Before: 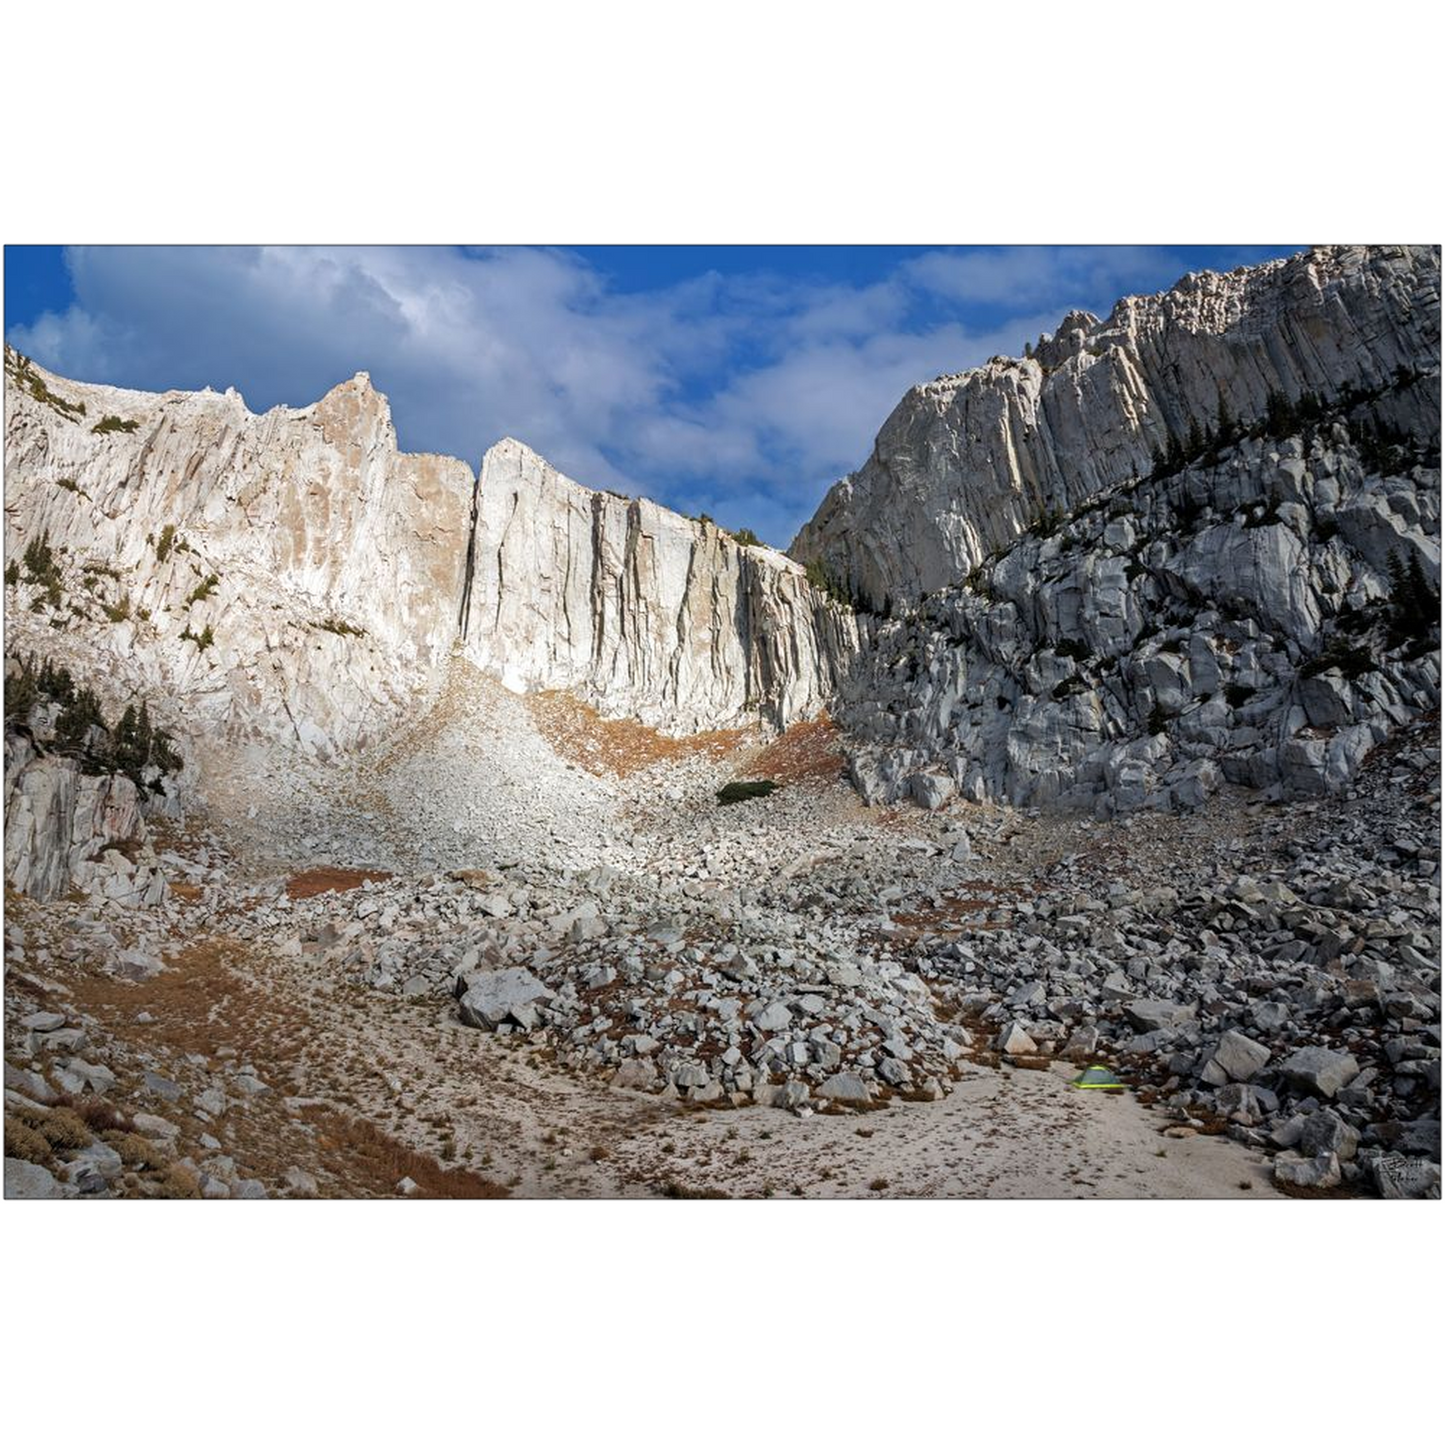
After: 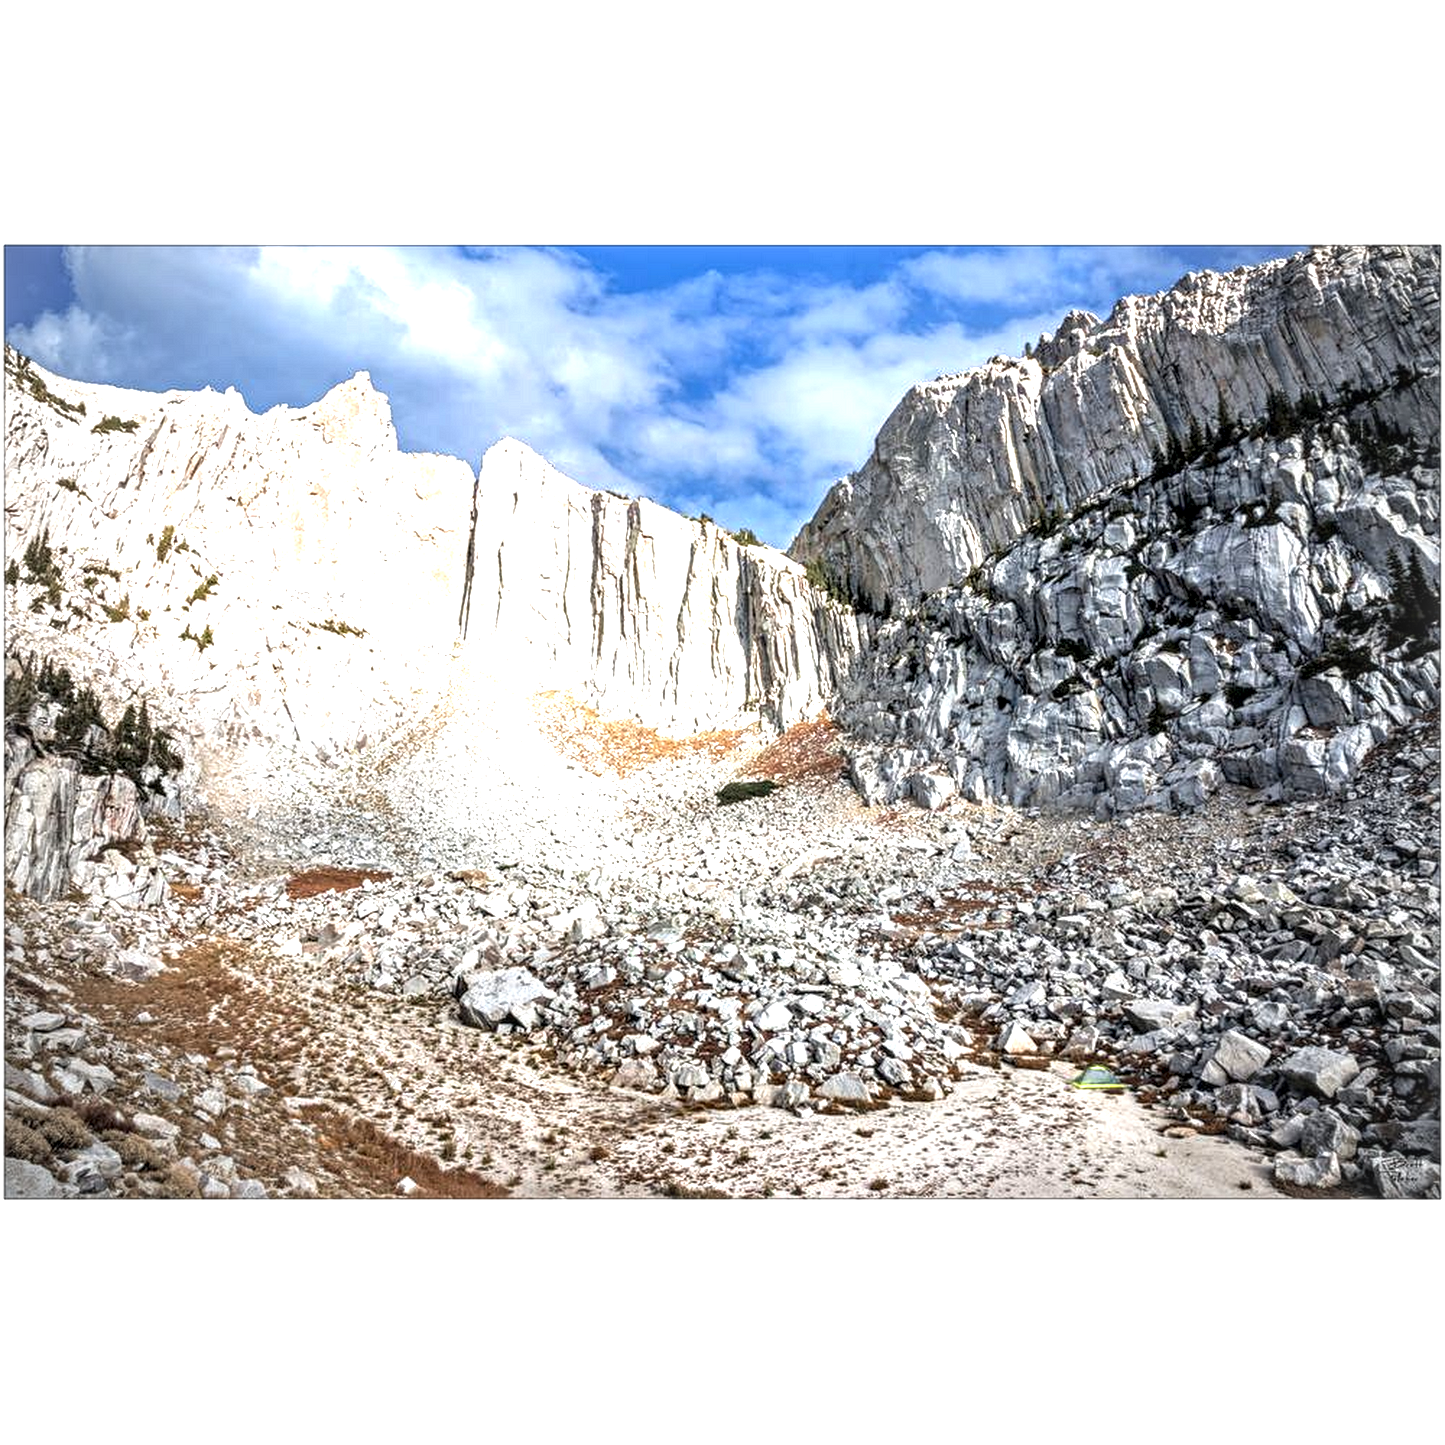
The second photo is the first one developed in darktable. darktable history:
contrast brightness saturation: contrast -0.08, brightness -0.04, saturation -0.11
vignetting: fall-off start 79.88%
tone equalizer: on, module defaults
exposure: exposure 1.5 EV, compensate highlight preservation false
local contrast: highlights 60%, shadows 60%, detail 160%
